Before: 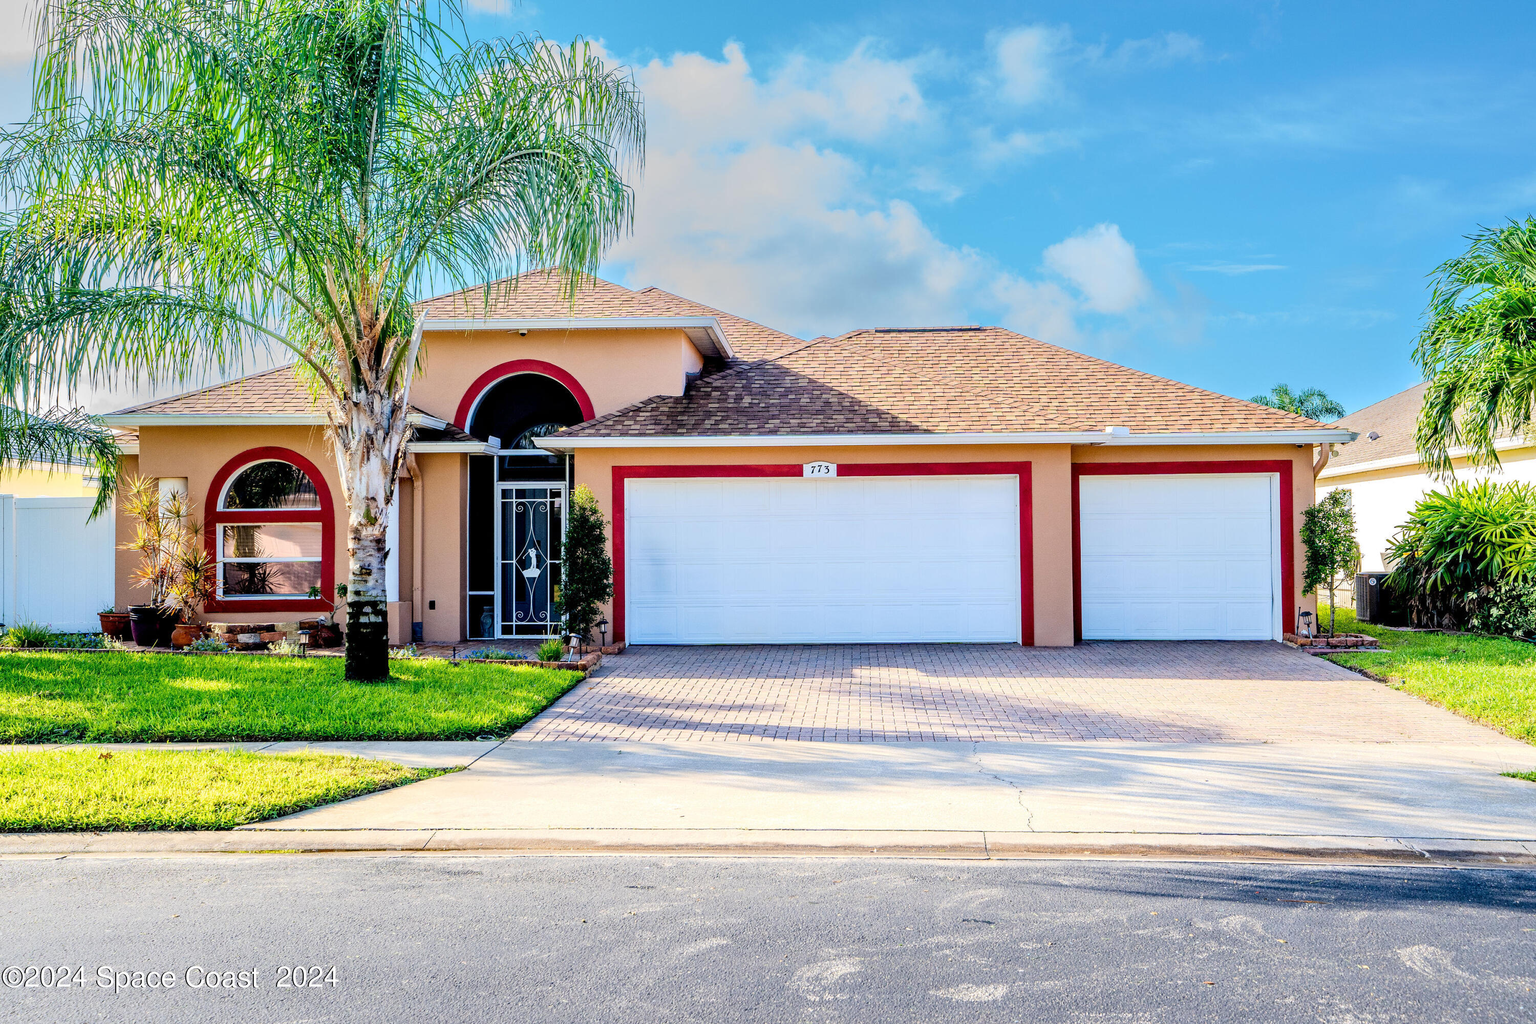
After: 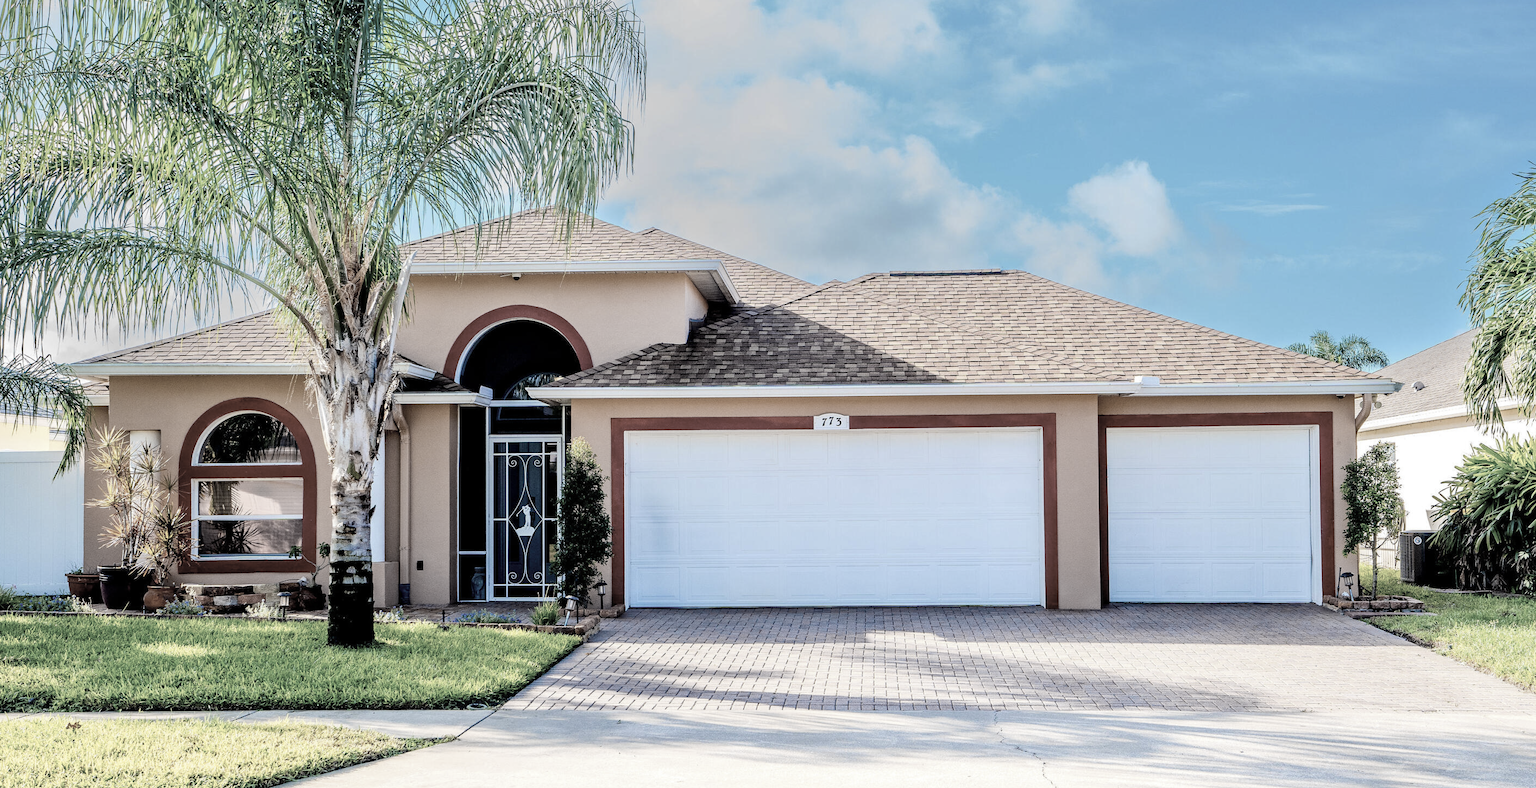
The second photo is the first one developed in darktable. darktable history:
crop: left 2.38%, top 7.086%, right 3.336%, bottom 20.306%
color zones: curves: ch1 [(0.238, 0.163) (0.476, 0.2) (0.733, 0.322) (0.848, 0.134)]
